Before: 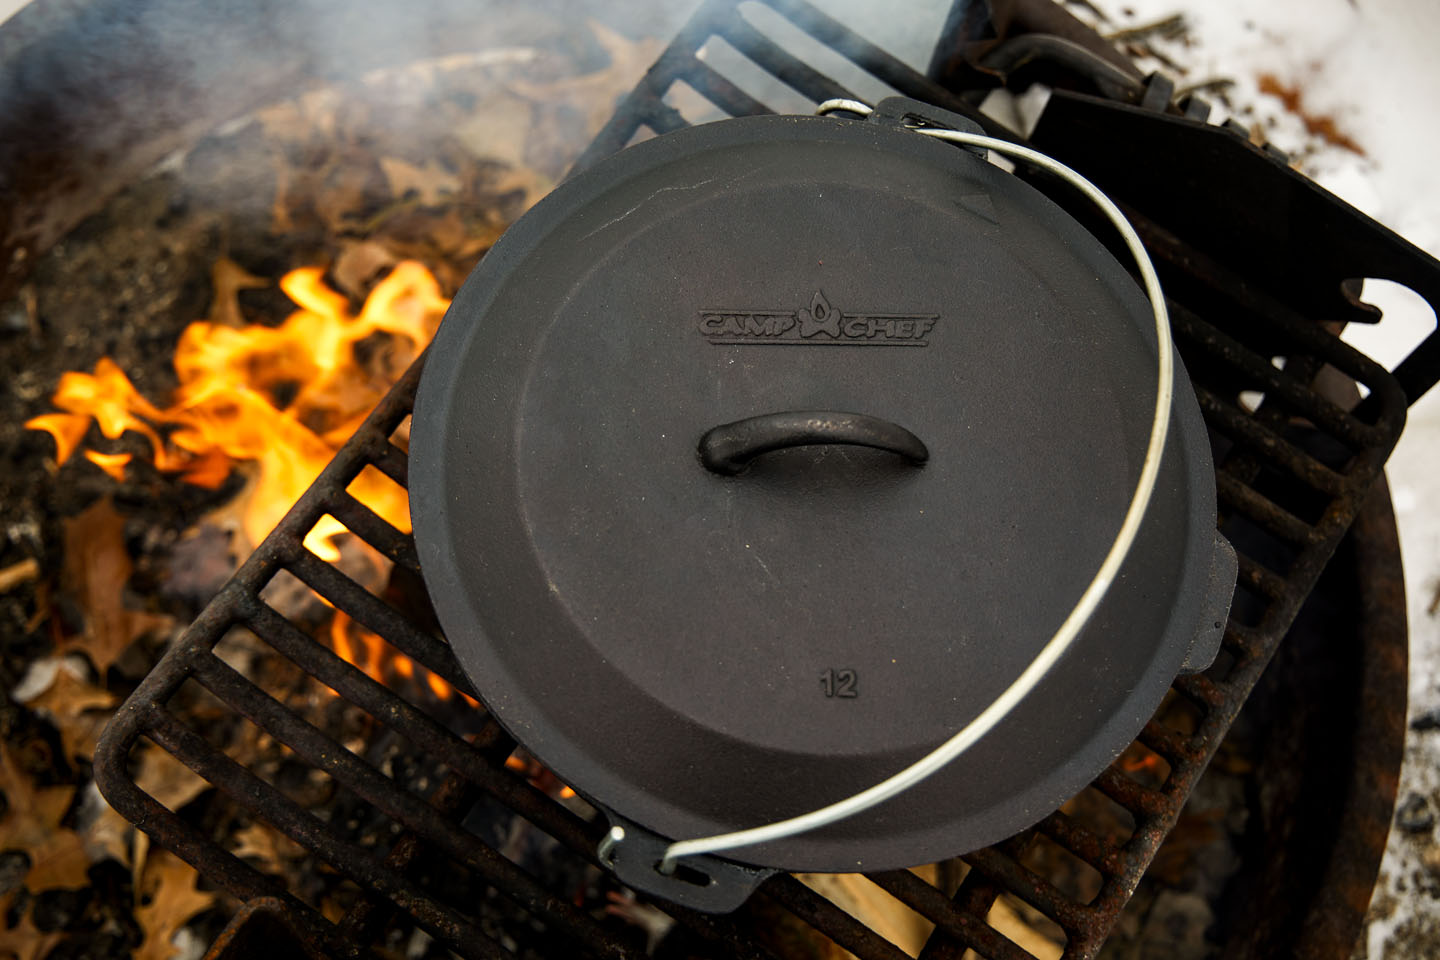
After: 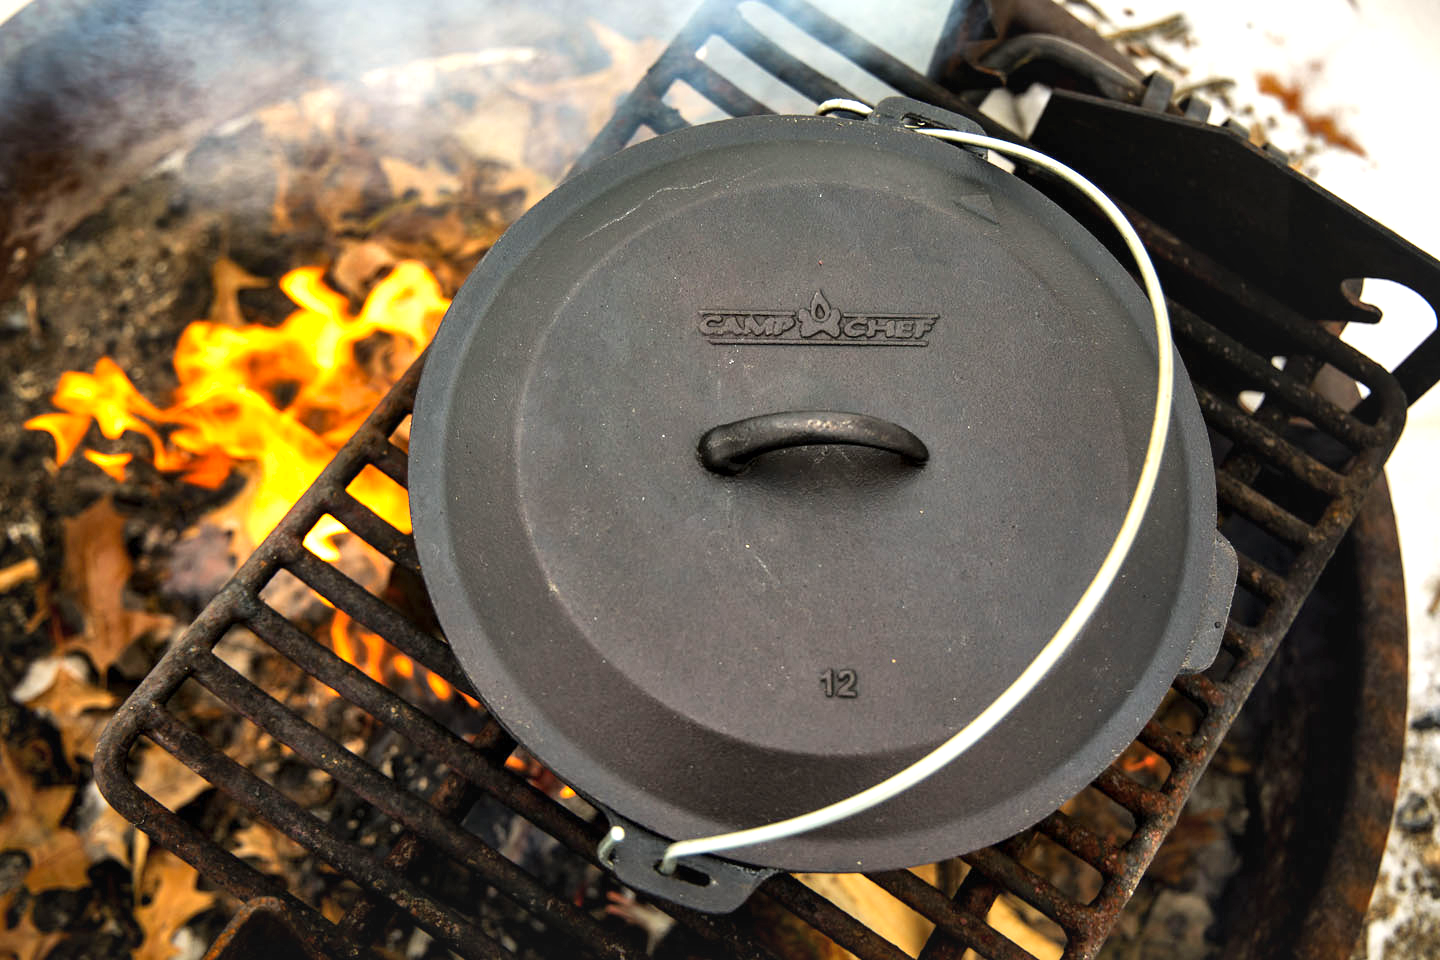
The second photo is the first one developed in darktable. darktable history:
exposure: exposure -0.07 EV, compensate exposure bias true, compensate highlight preservation false
contrast brightness saturation: contrast -0.095, brightness 0.052, saturation 0.084
local contrast: mode bilateral grid, contrast 25, coarseness 60, detail 152%, midtone range 0.2
